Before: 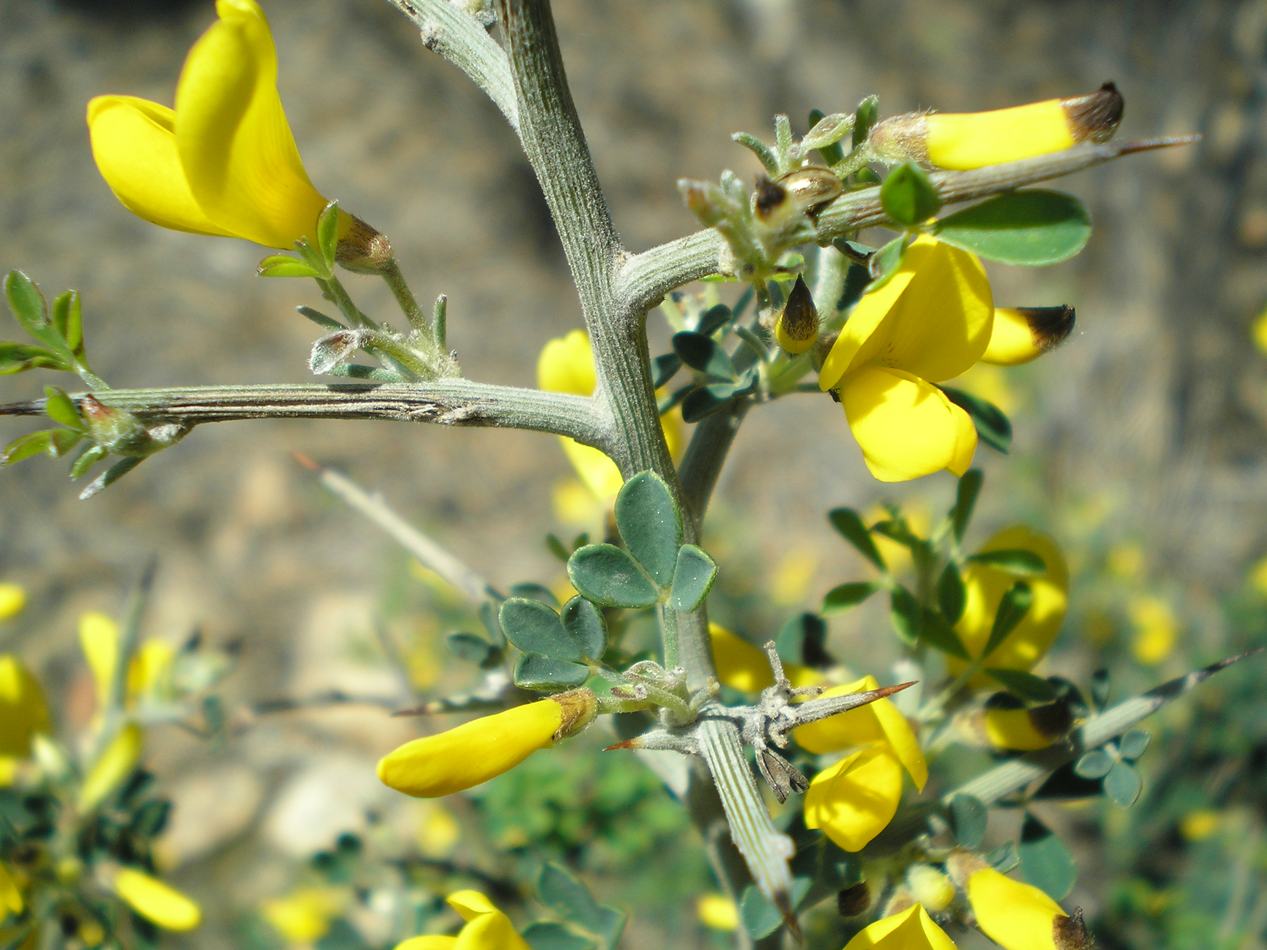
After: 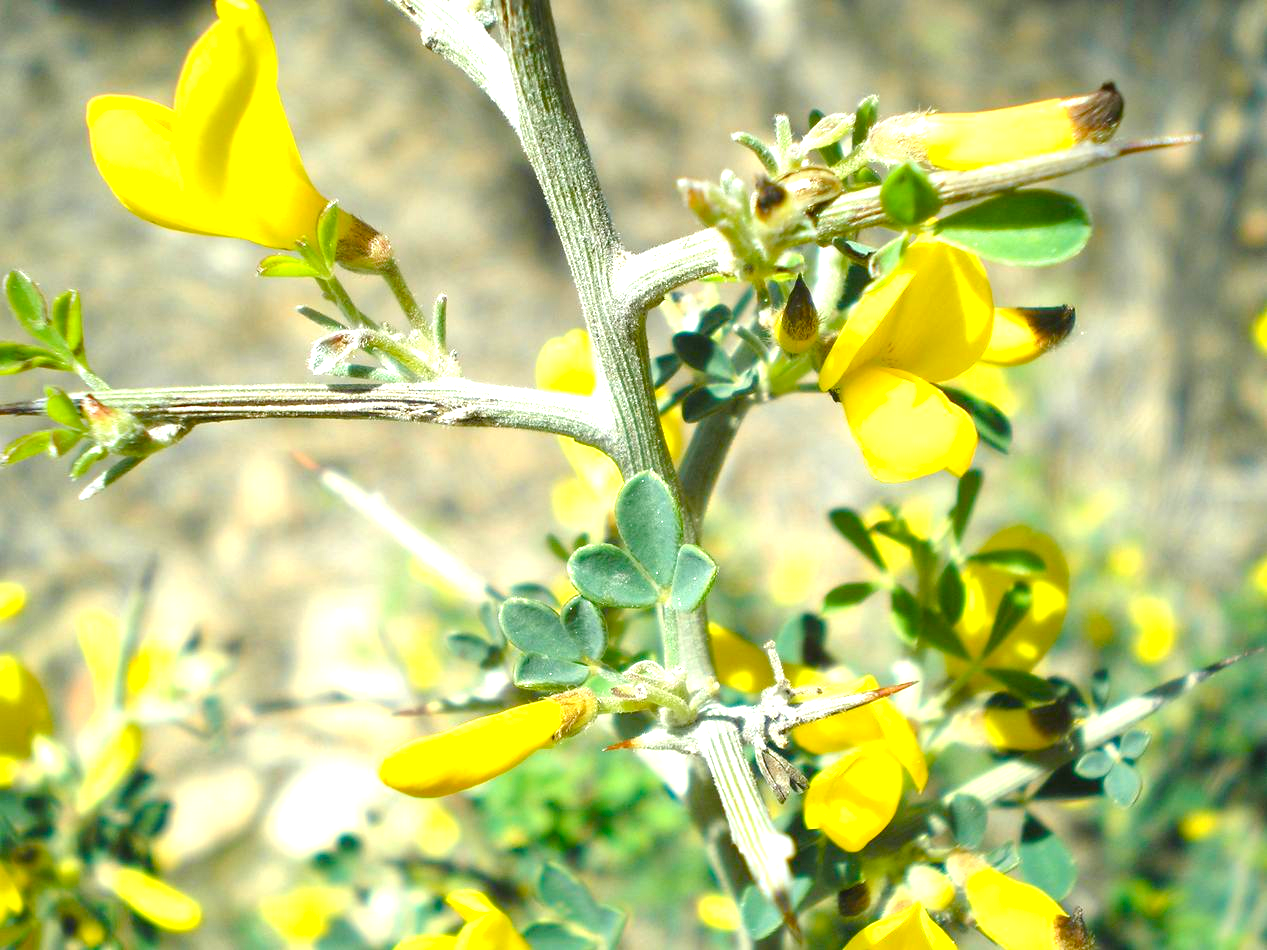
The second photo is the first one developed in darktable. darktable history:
color balance rgb: perceptual saturation grading › global saturation 35%, perceptual saturation grading › highlights -30%, perceptual saturation grading › shadows 35%, perceptual brilliance grading › global brilliance 3%, perceptual brilliance grading › highlights -3%, perceptual brilliance grading › shadows 3%
exposure: exposure 1.16 EV, compensate exposure bias true, compensate highlight preservation false
